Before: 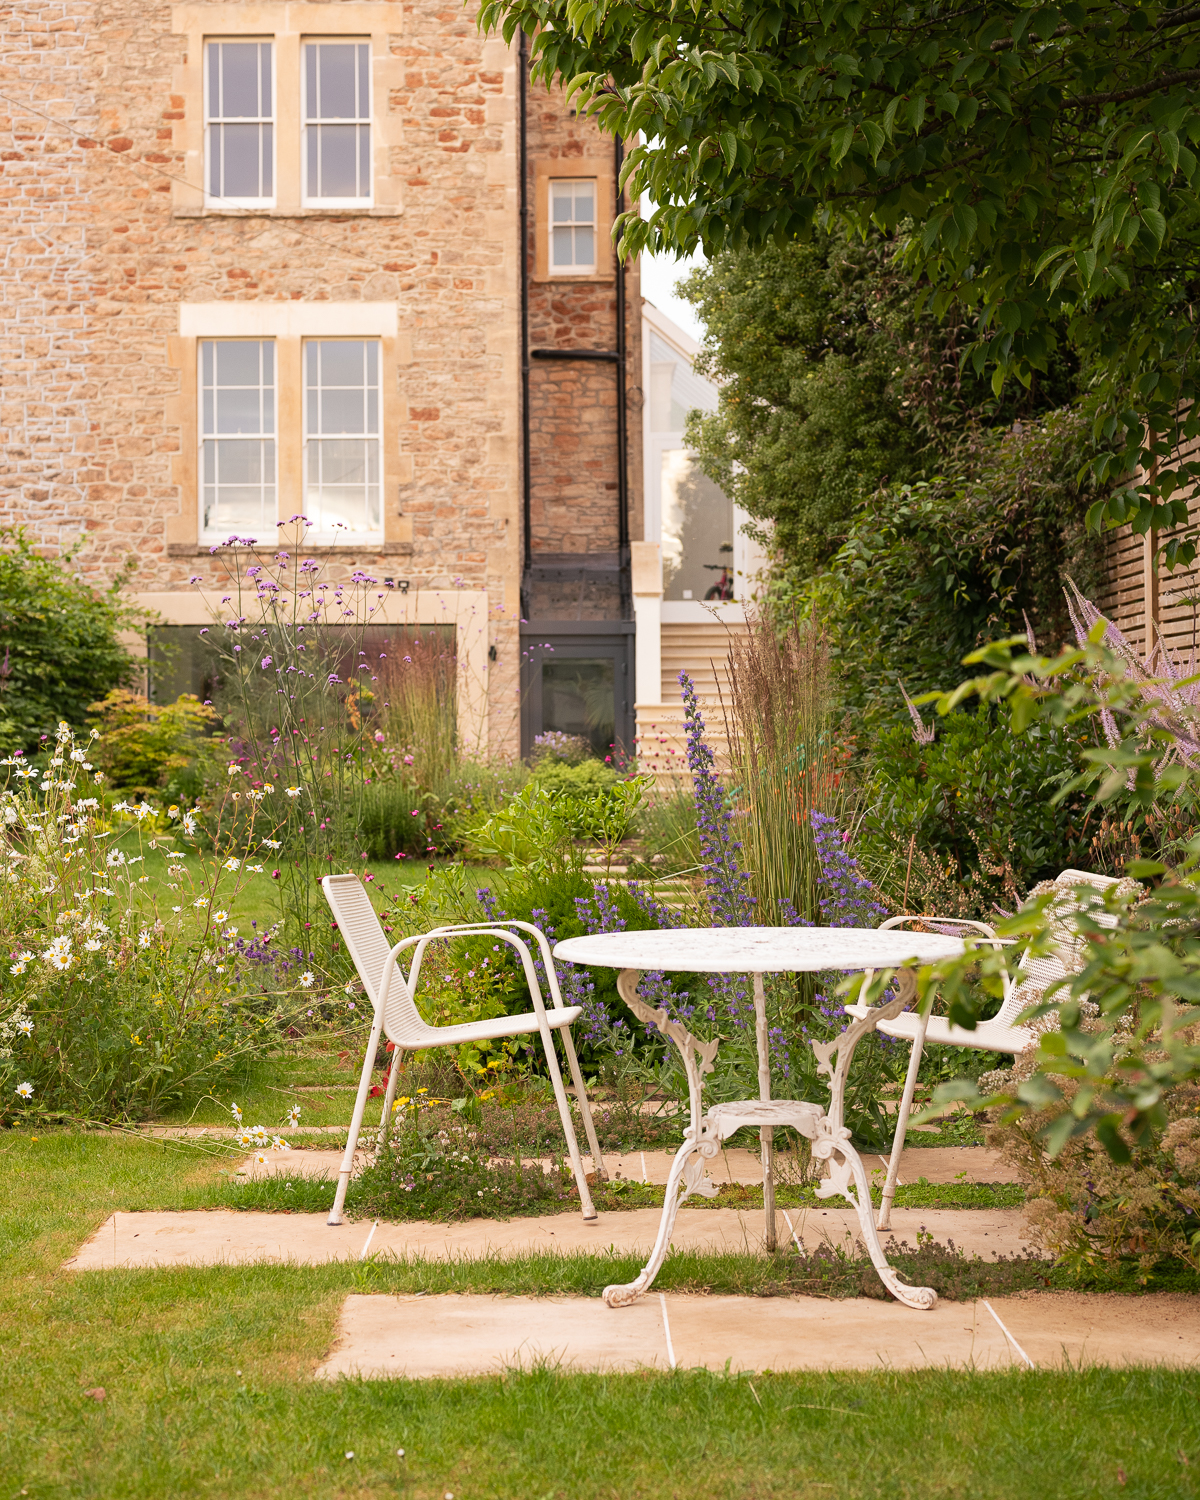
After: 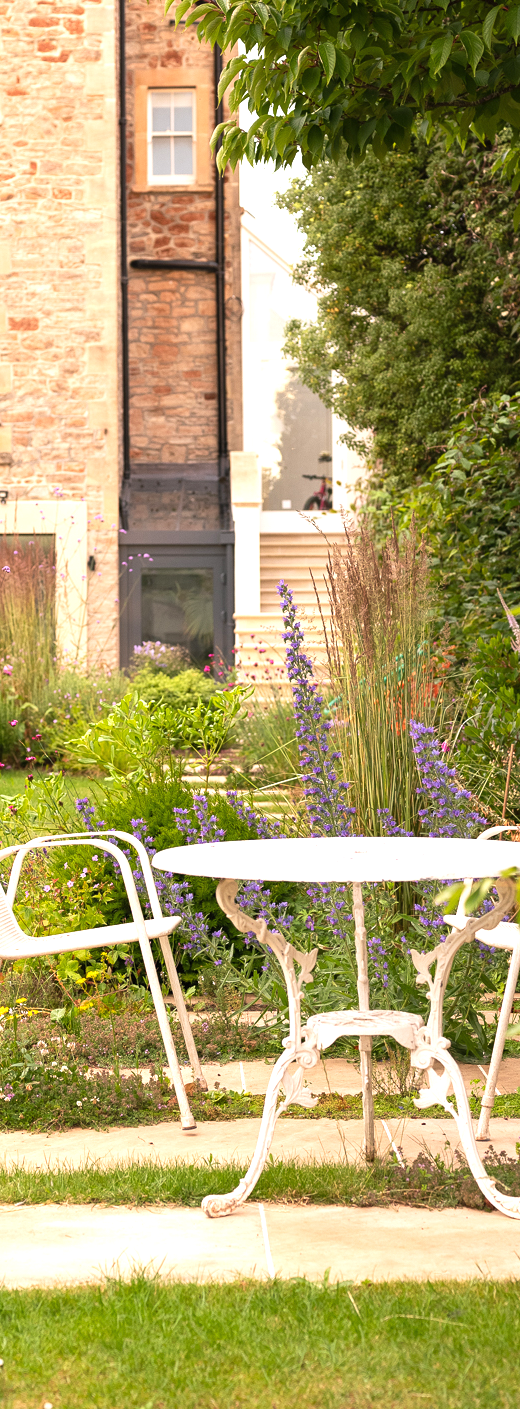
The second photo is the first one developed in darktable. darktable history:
crop: left 33.481%, top 6.035%, right 23.116%
exposure: black level correction 0, exposure 0.682 EV, compensate exposure bias true, compensate highlight preservation false
